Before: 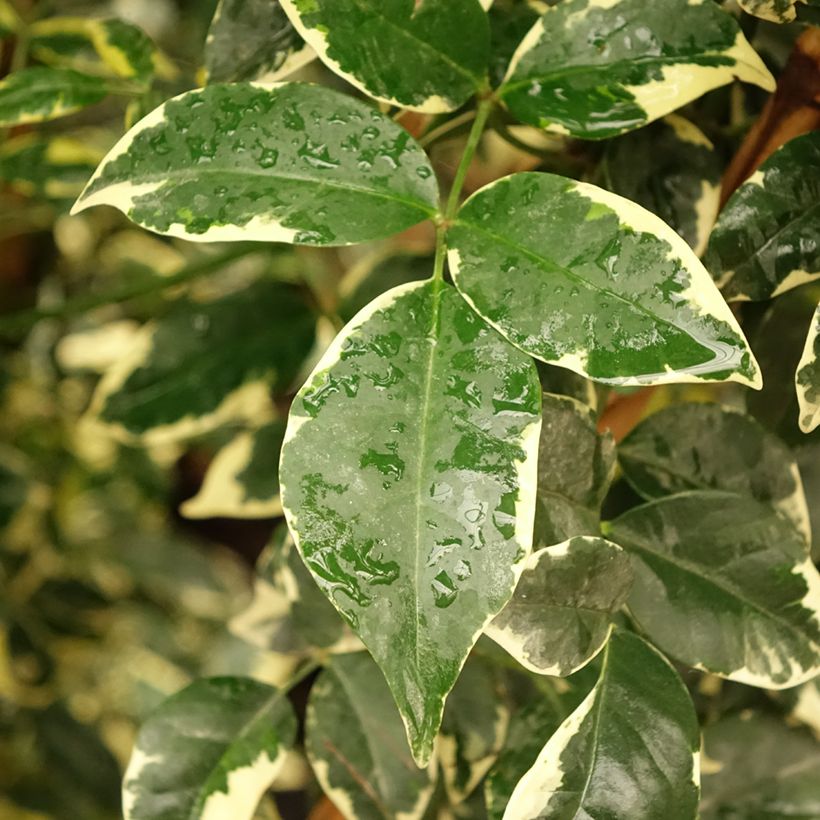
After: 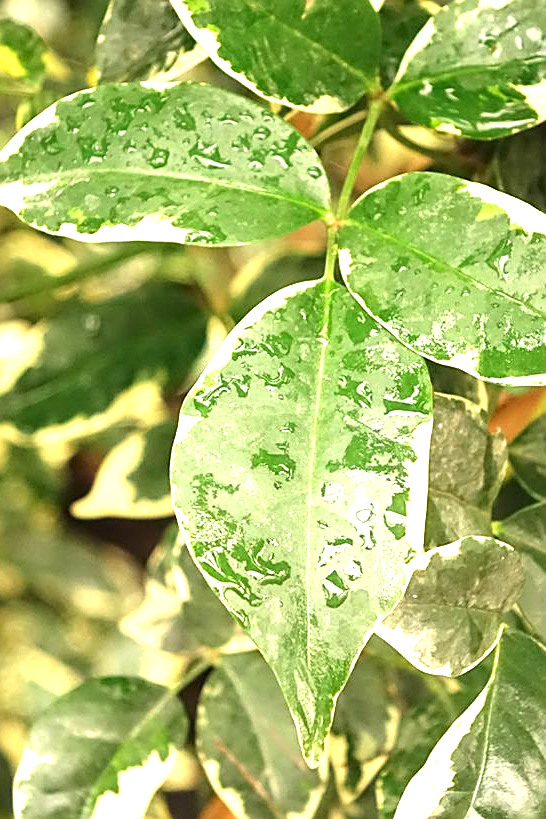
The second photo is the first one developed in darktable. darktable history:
exposure: black level correction 0, exposure 1.34 EV, compensate exposure bias true, compensate highlight preservation false
sharpen: on, module defaults
crop and rotate: left 13.372%, right 19.977%
